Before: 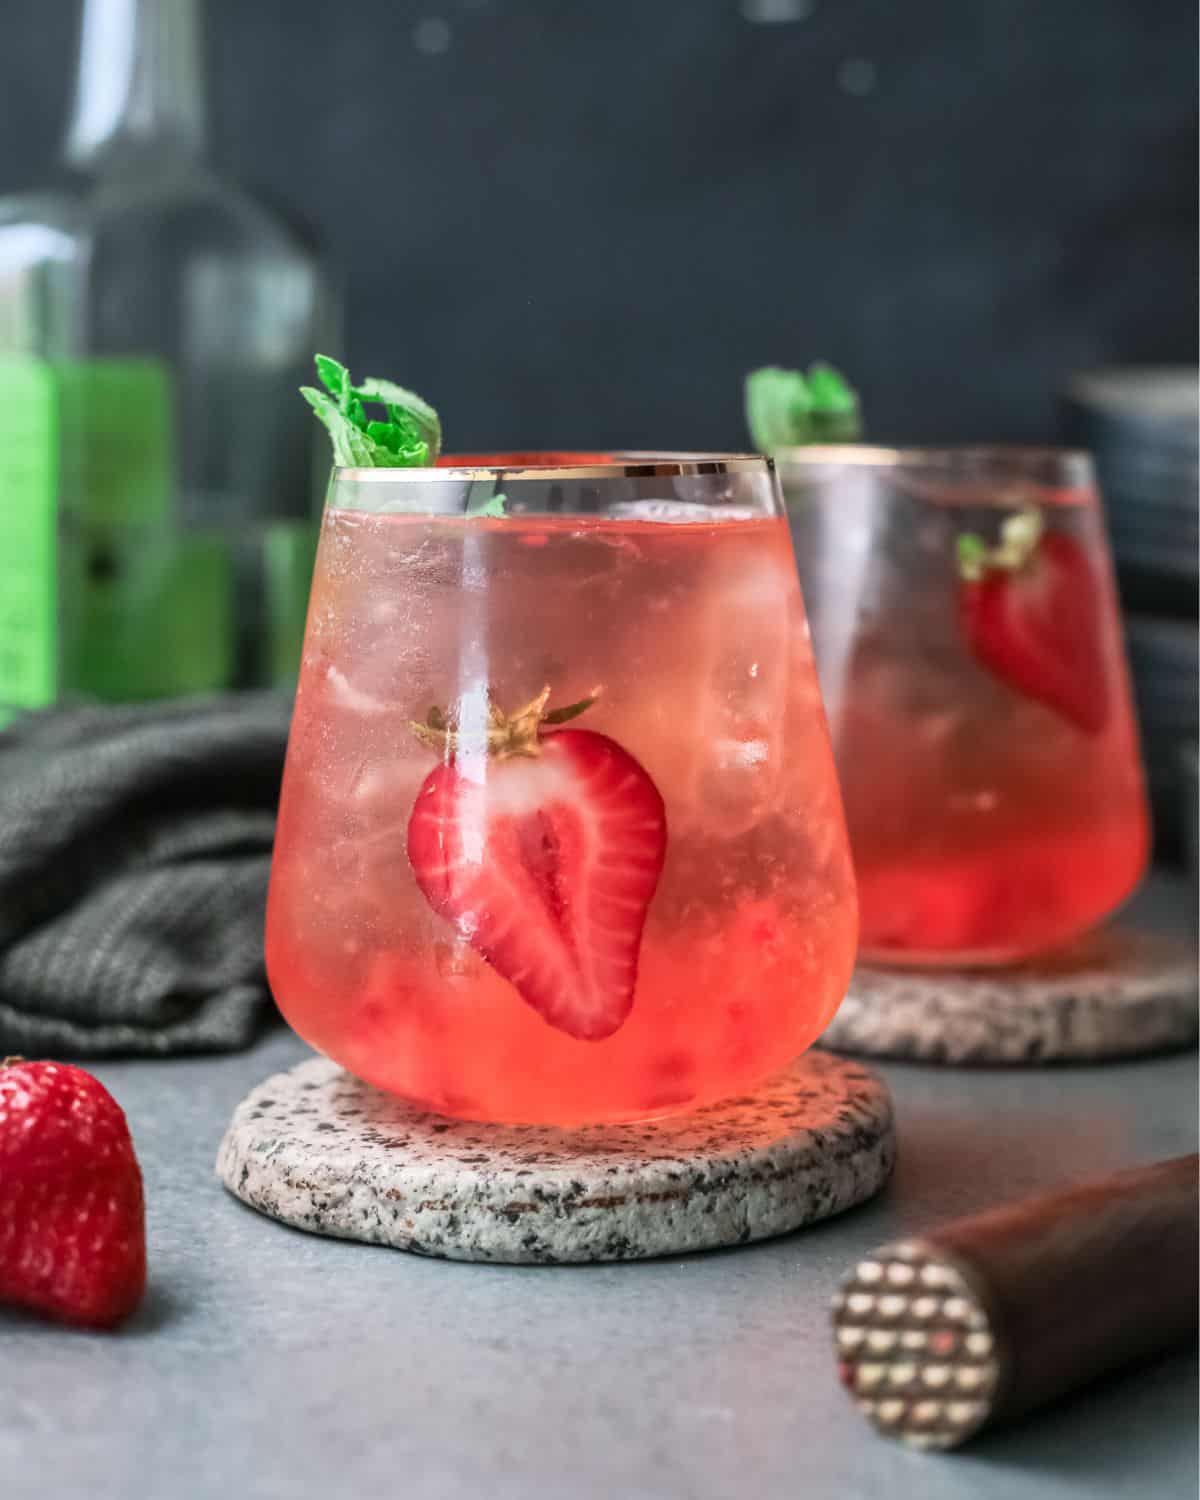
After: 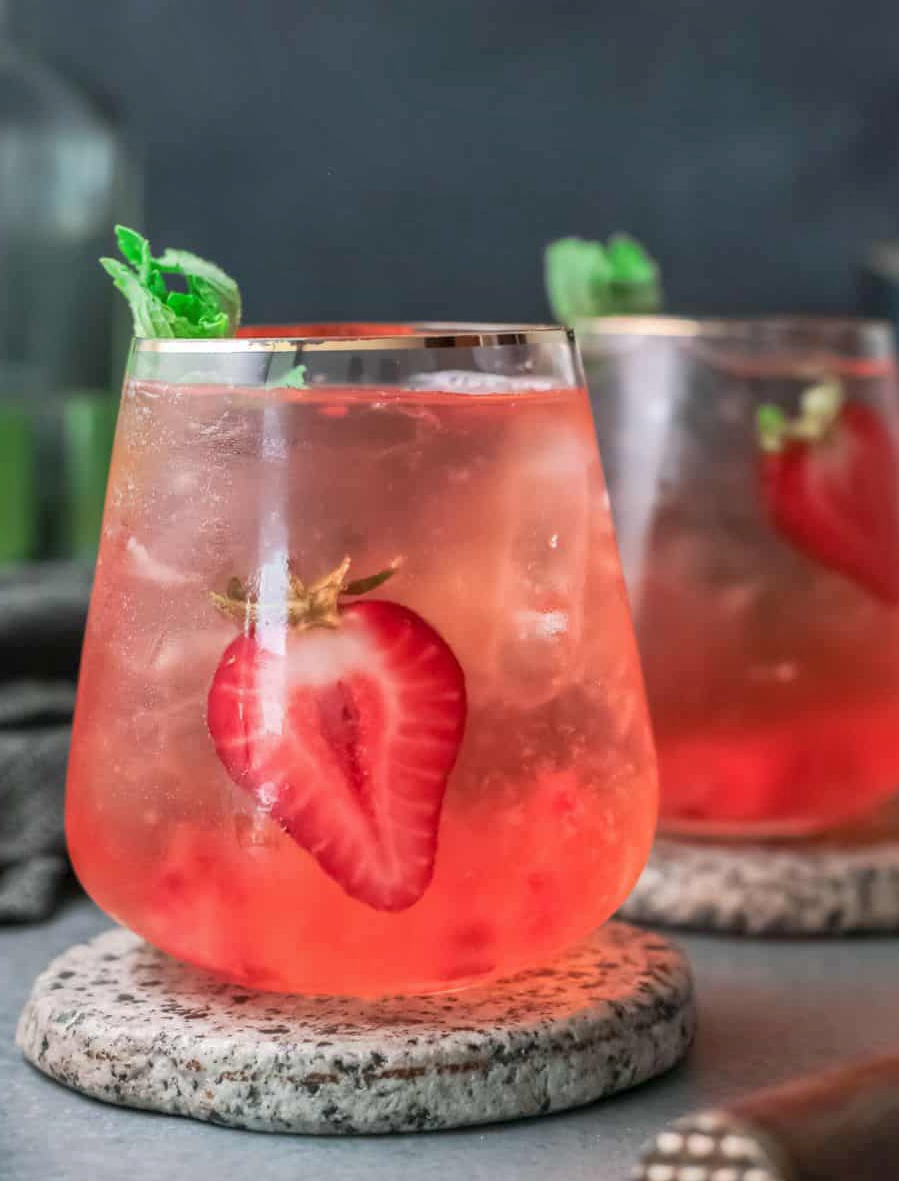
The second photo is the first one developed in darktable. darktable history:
shadows and highlights: on, module defaults
crop: left 16.749%, top 8.664%, right 8.324%, bottom 12.539%
